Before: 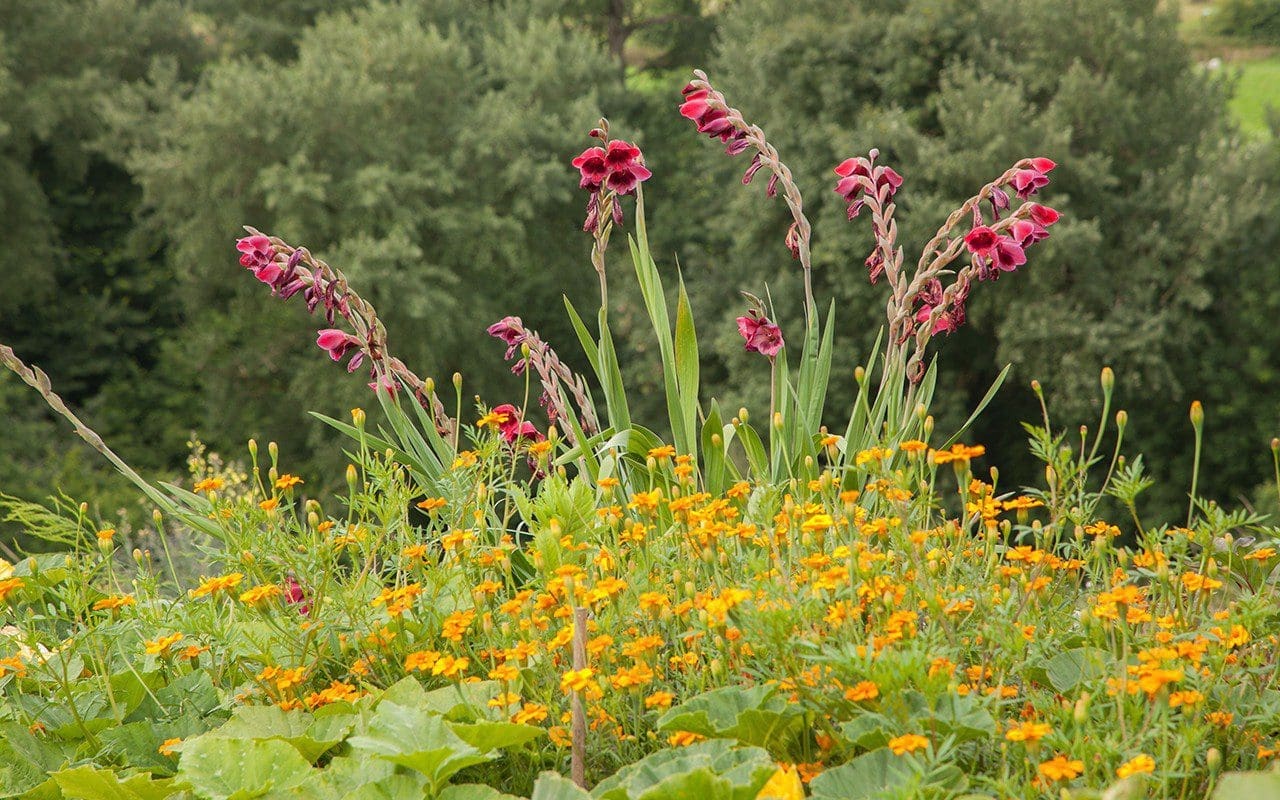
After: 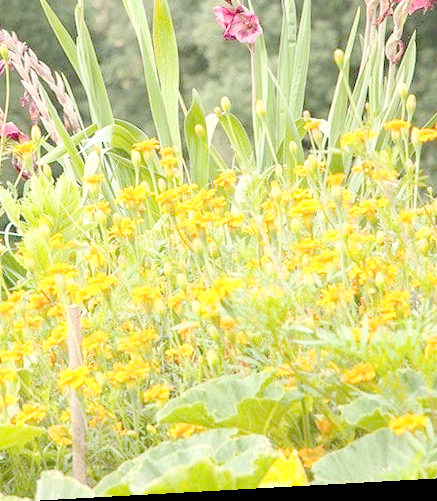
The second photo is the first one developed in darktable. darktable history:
rotate and perspective: rotation -3.18°, automatic cropping off
crop: left 40.878%, top 39.176%, right 25.993%, bottom 3.081%
tone equalizer "contrast tone curve: soft": -8 EV -0.417 EV, -7 EV -0.389 EV, -6 EV -0.333 EV, -5 EV -0.222 EV, -3 EV 0.222 EV, -2 EV 0.333 EV, -1 EV 0.389 EV, +0 EV 0.417 EV, edges refinement/feathering 500, mask exposure compensation -1.57 EV, preserve details no
